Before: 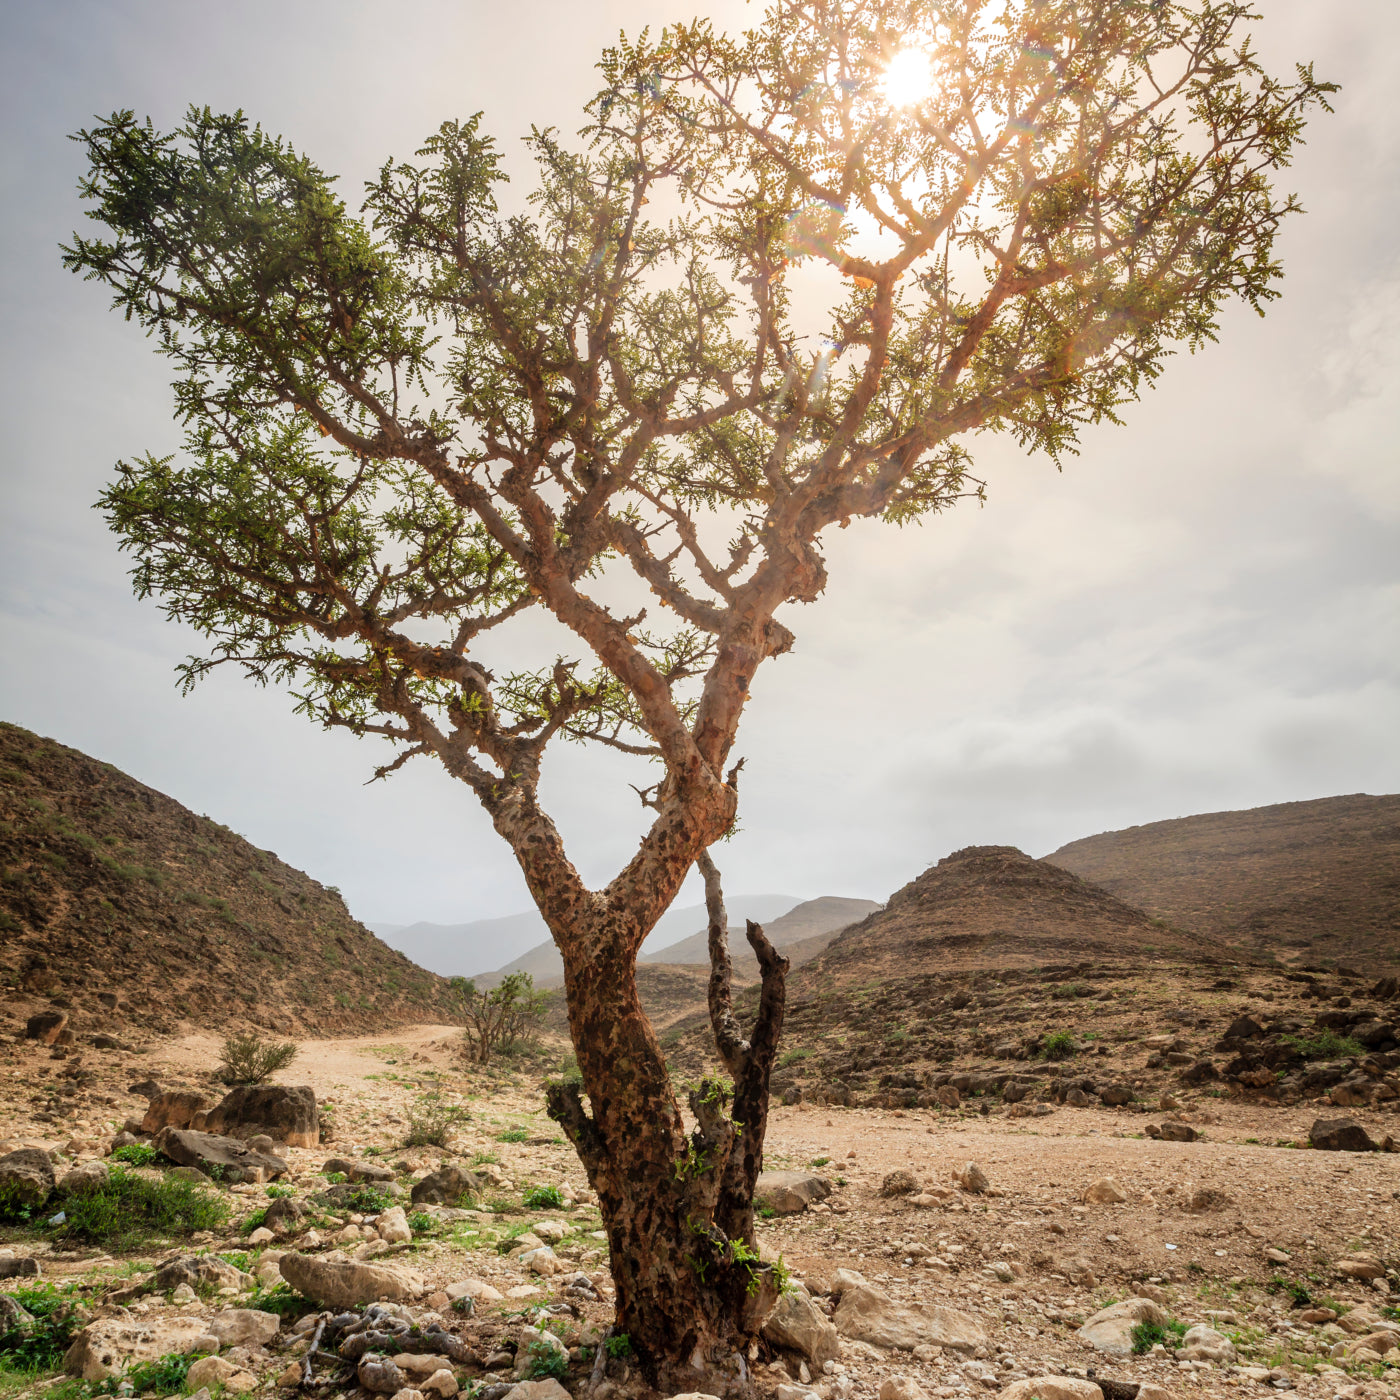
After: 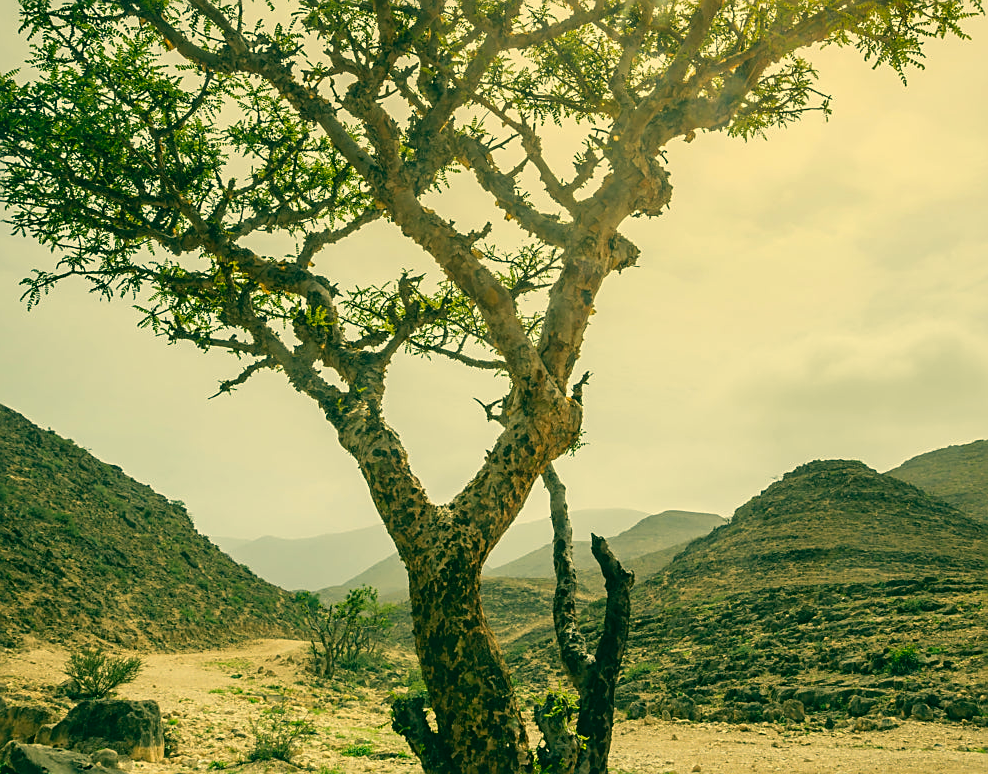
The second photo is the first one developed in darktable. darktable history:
crop: left 11.123%, top 27.61%, right 18.3%, bottom 17.034%
color correction: highlights a* 1.83, highlights b* 34.02, shadows a* -36.68, shadows b* -5.48
sharpen: on, module defaults
